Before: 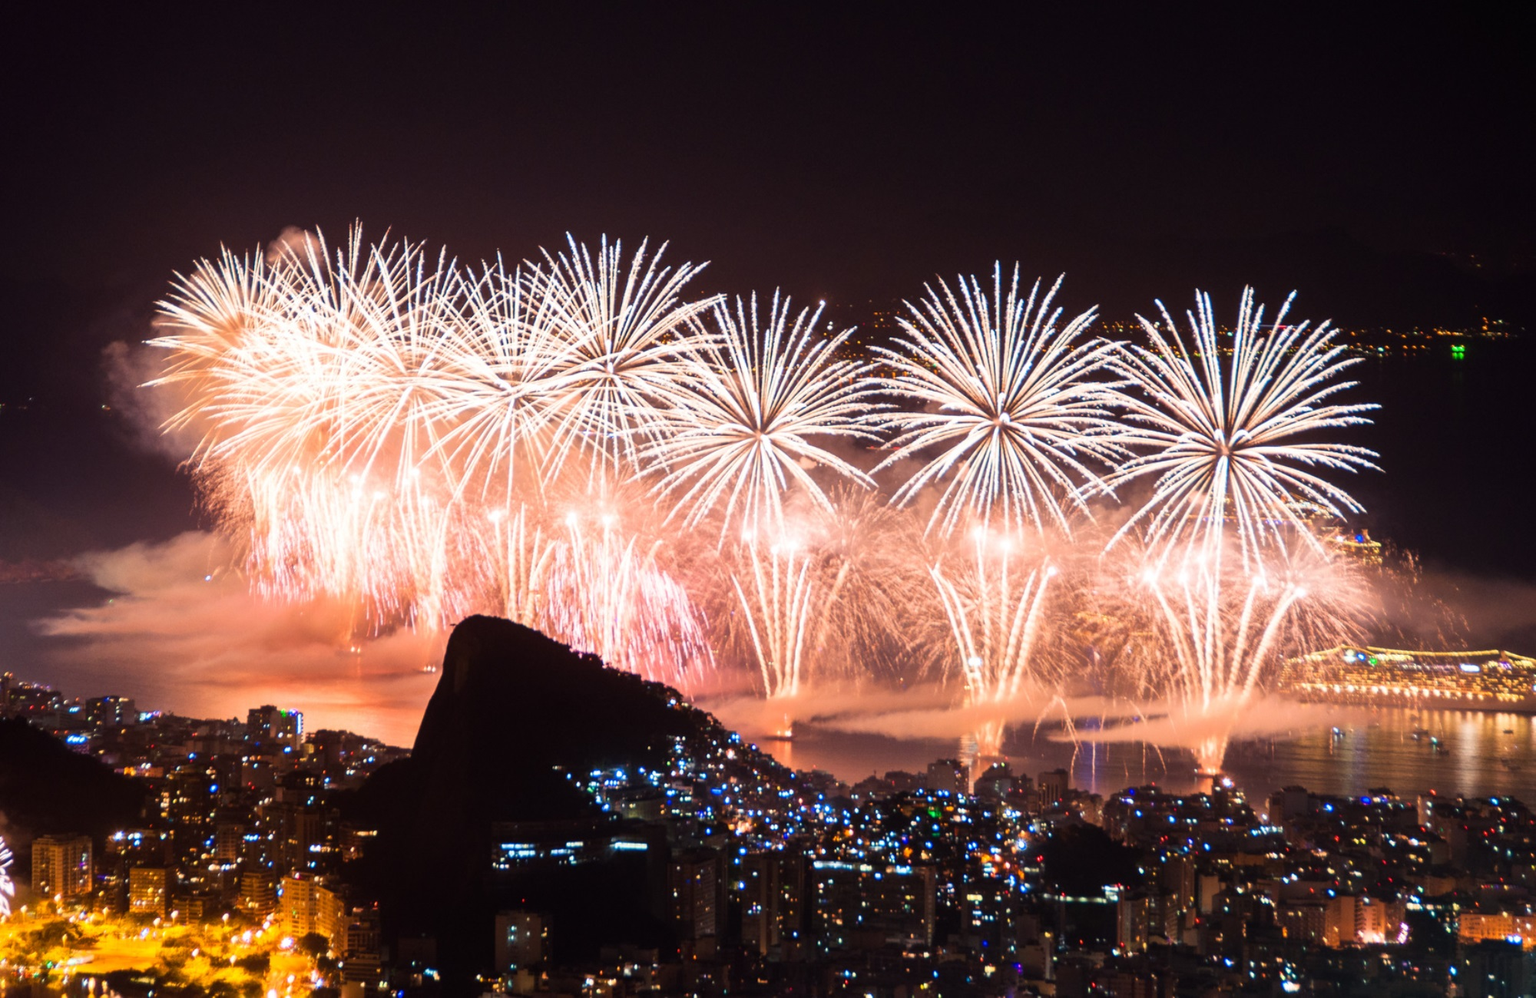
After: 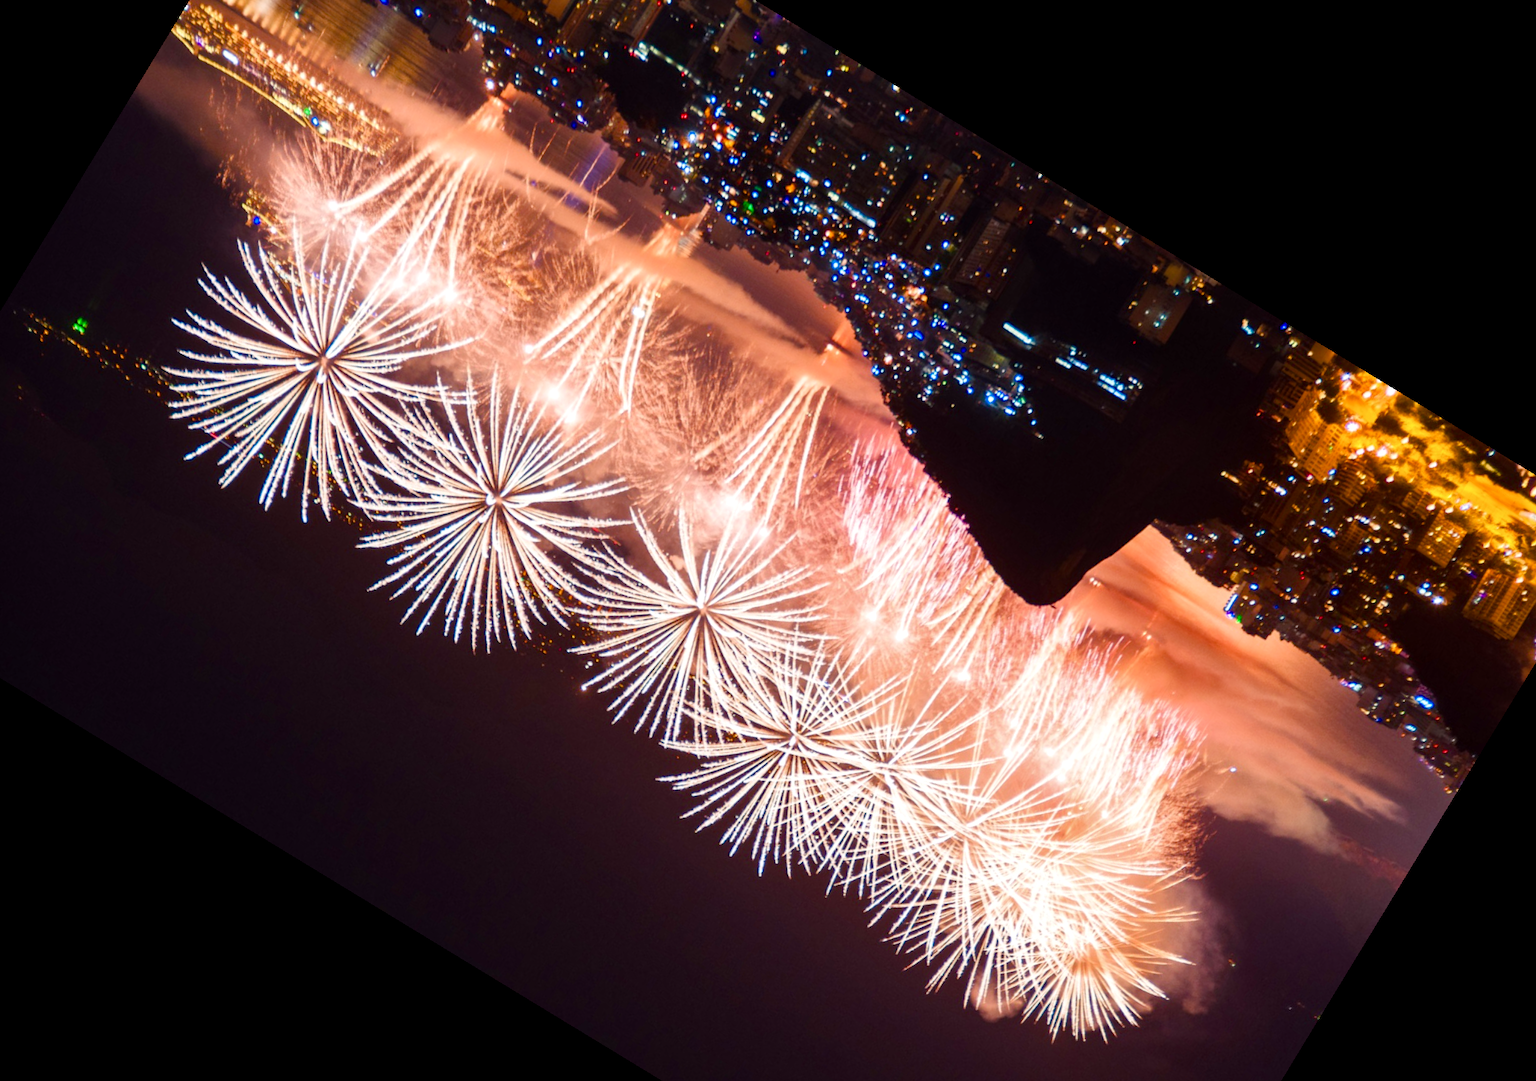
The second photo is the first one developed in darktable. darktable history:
color balance rgb: perceptual saturation grading › global saturation 20%, perceptual saturation grading › highlights -25%, perceptual saturation grading › shadows 50%
local contrast: mode bilateral grid, contrast 20, coarseness 50, detail 120%, midtone range 0.2
crop and rotate: angle 148.68°, left 9.111%, top 15.603%, right 4.588%, bottom 17.041%
